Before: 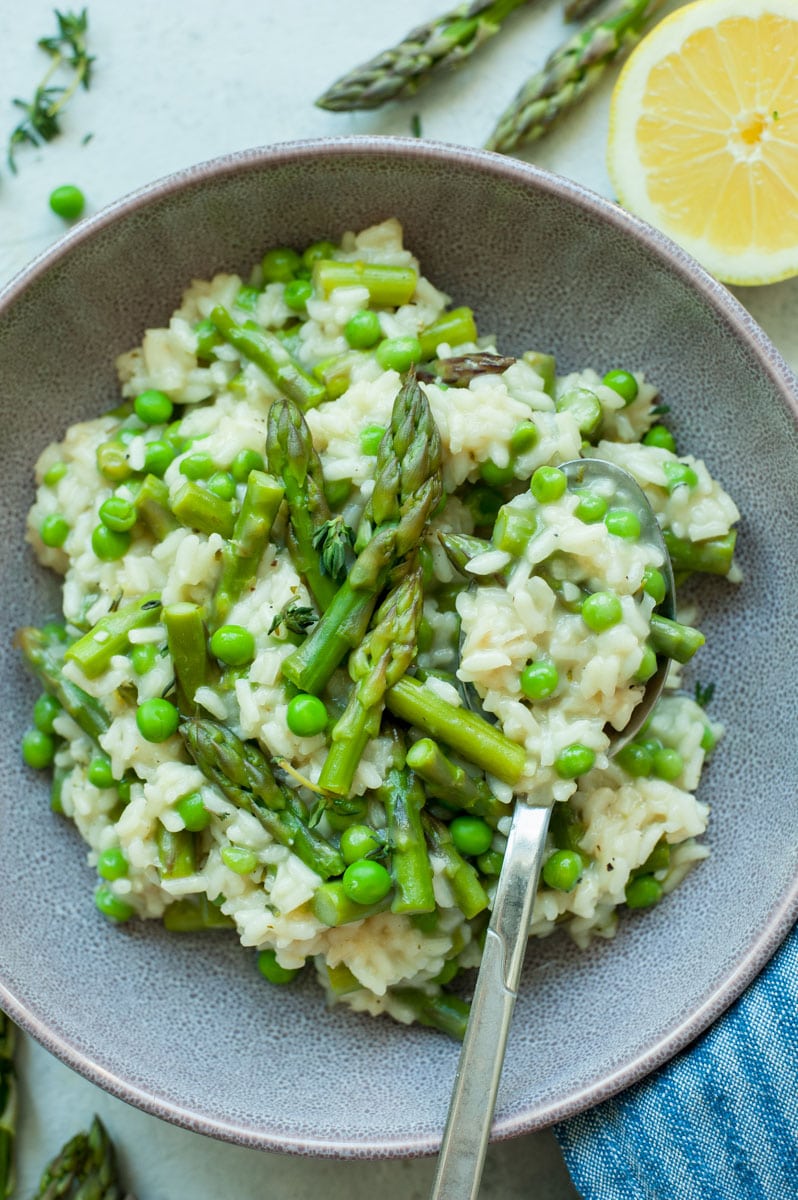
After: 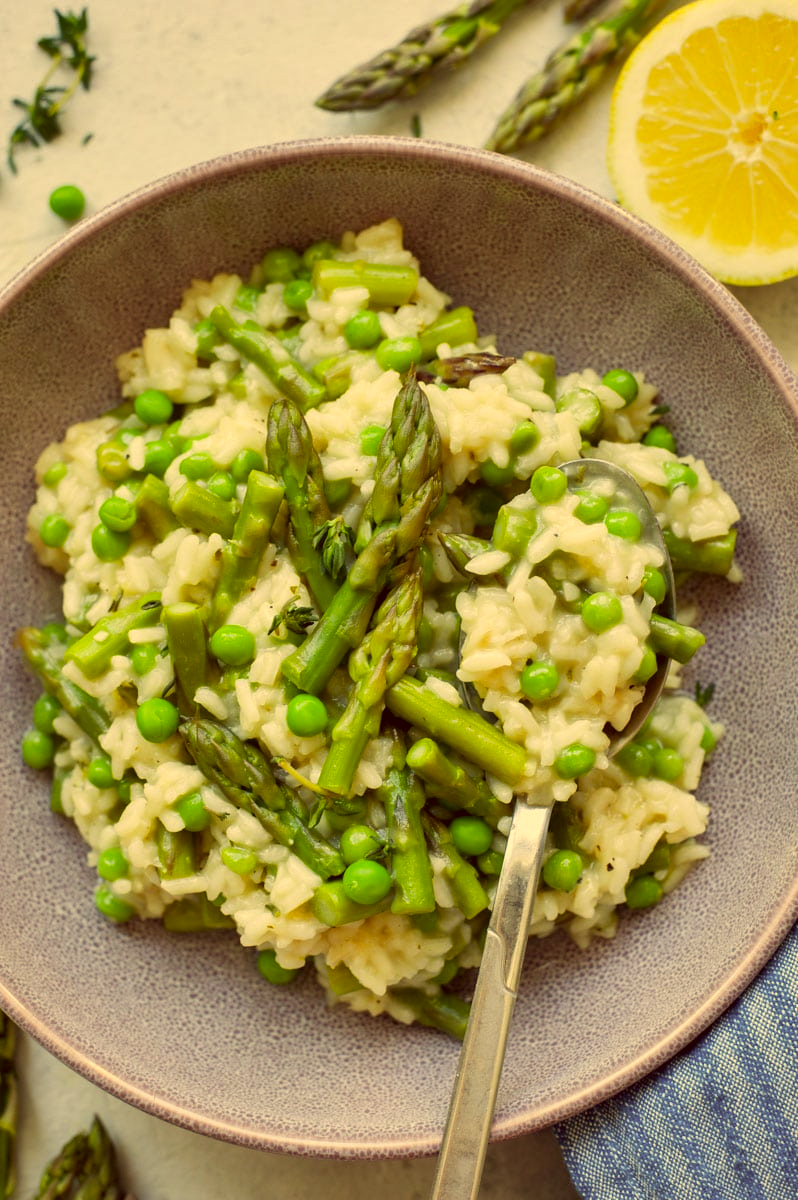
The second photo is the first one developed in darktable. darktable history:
shadows and highlights: shadows 52.58, soften with gaussian
color correction: highlights a* 9.7, highlights b* 38.37, shadows a* 14.81, shadows b* 3.21
